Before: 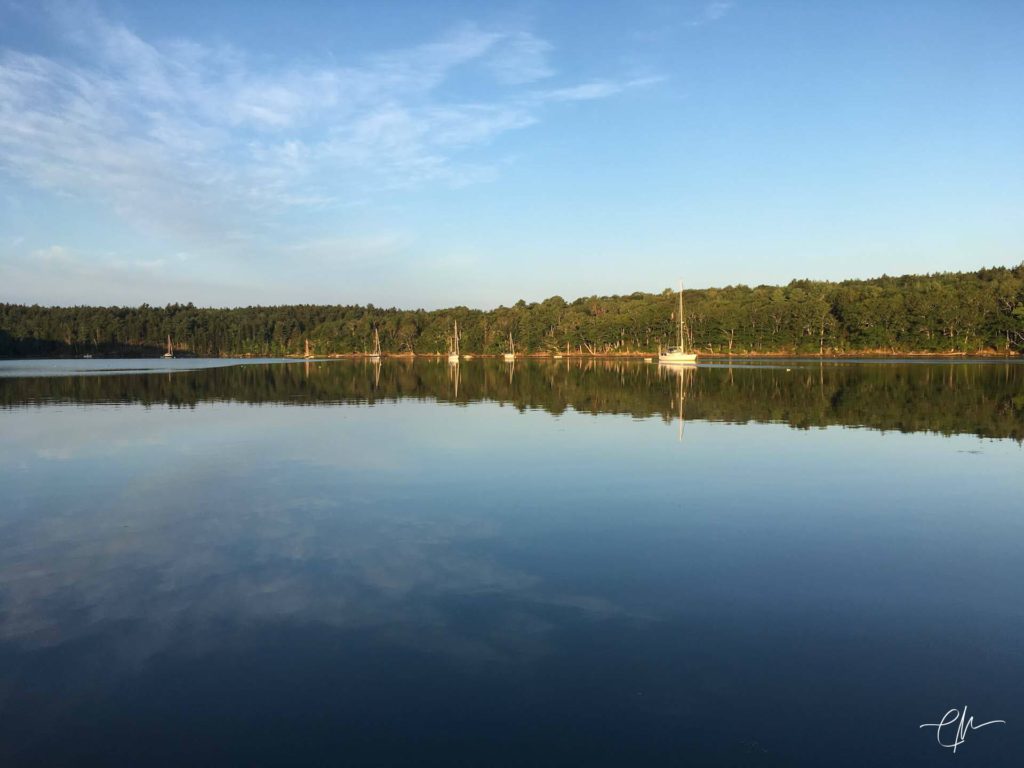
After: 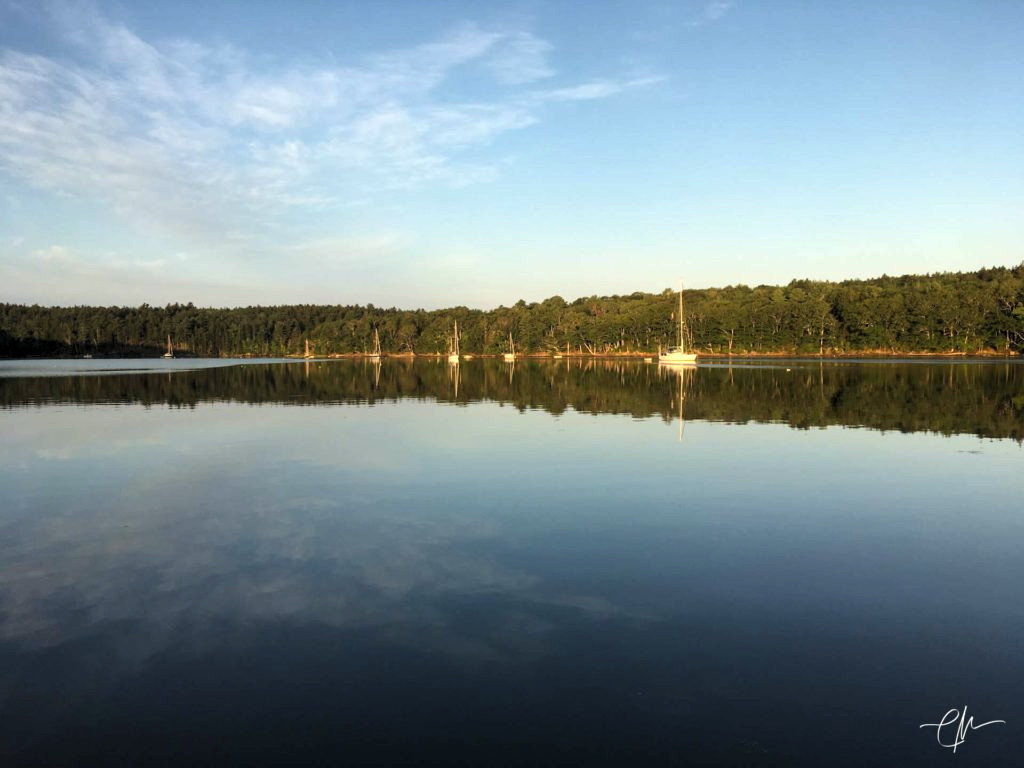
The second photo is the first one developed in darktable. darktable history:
levels: levels [0.062, 0.494, 0.925]
color calibration: gray › normalize channels true, x 0.328, y 0.345, temperature 5613.96 K, gamut compression 0.012
